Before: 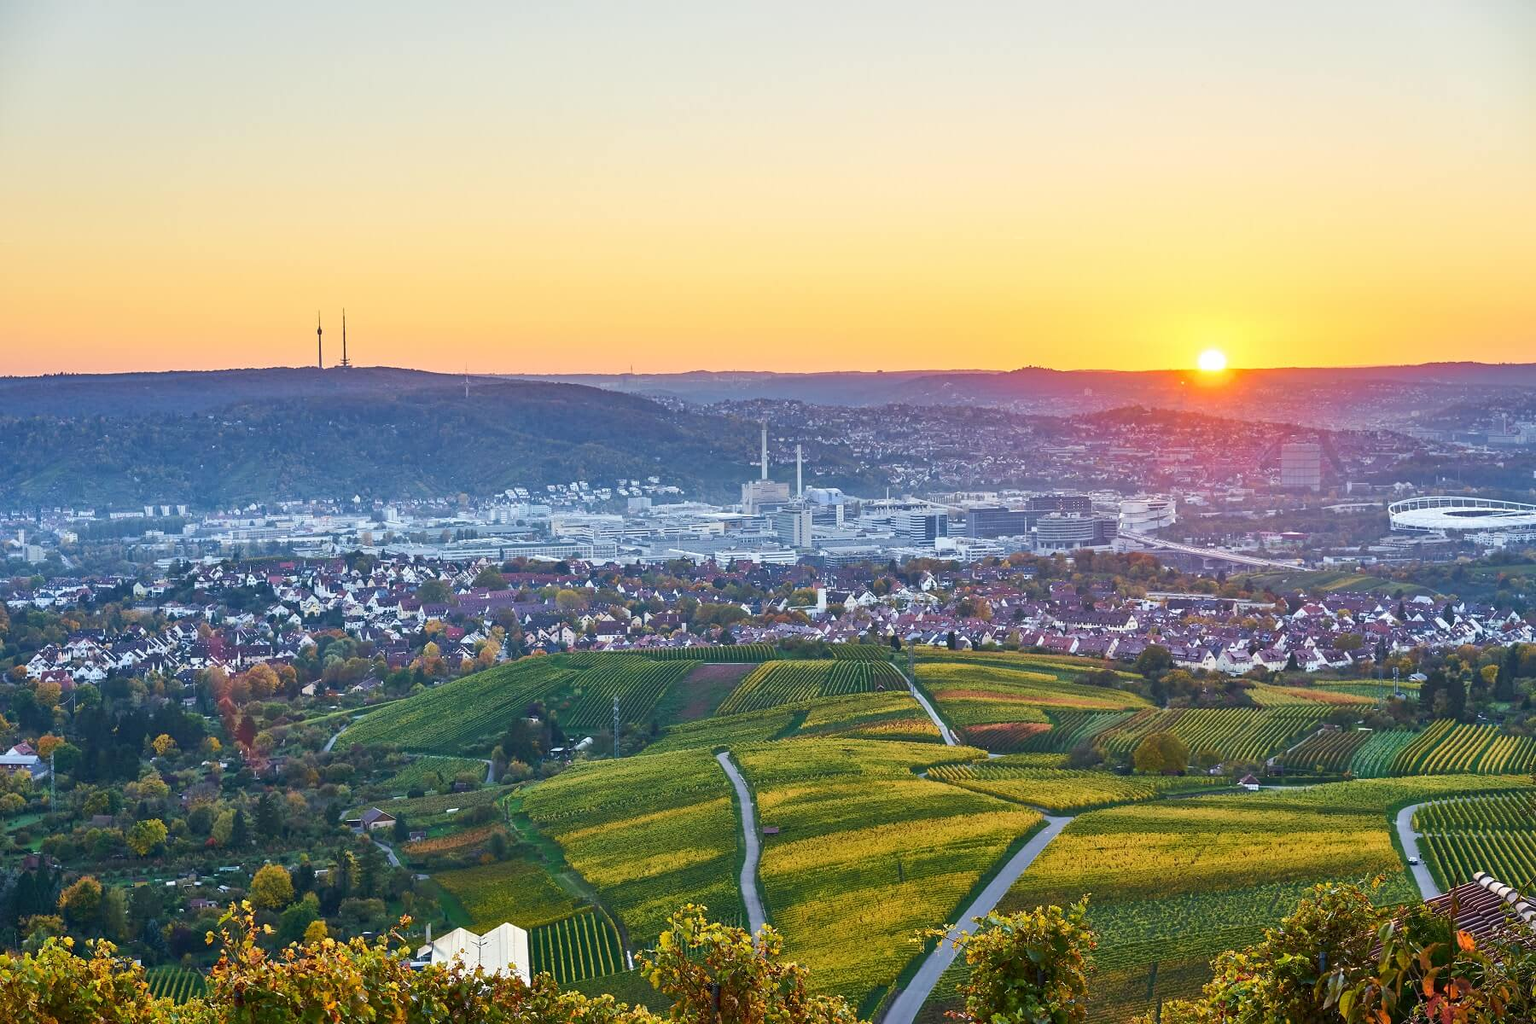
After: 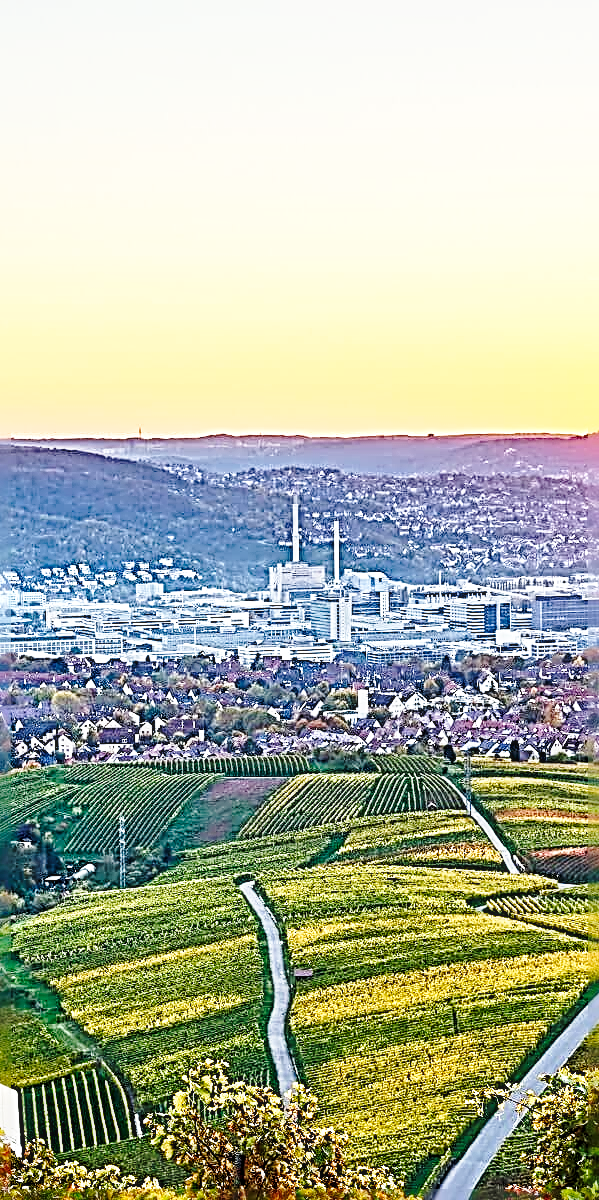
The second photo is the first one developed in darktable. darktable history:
sharpen: radius 4.001, amount 2
base curve: curves: ch0 [(0, 0) (0.032, 0.037) (0.105, 0.228) (0.435, 0.76) (0.856, 0.983) (1, 1)], preserve colors none
crop: left 33.36%, right 33.36%
local contrast: detail 130%
